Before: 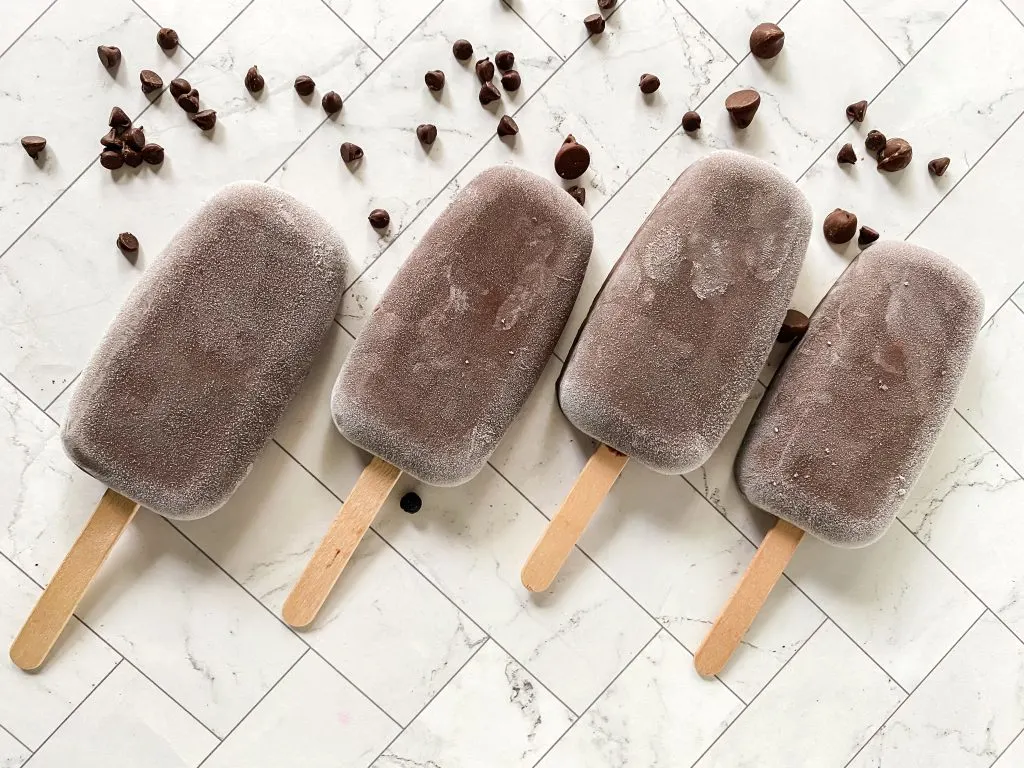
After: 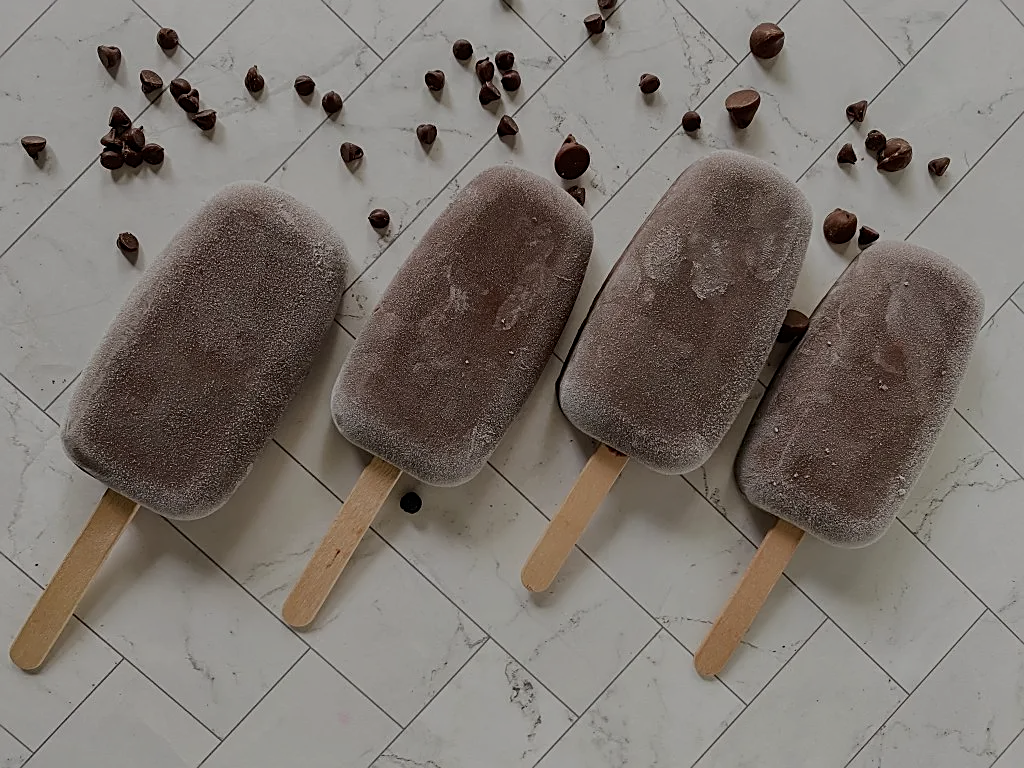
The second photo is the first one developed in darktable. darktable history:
sharpen: on, module defaults
exposure: exposure -1.468 EV, compensate highlight preservation false
